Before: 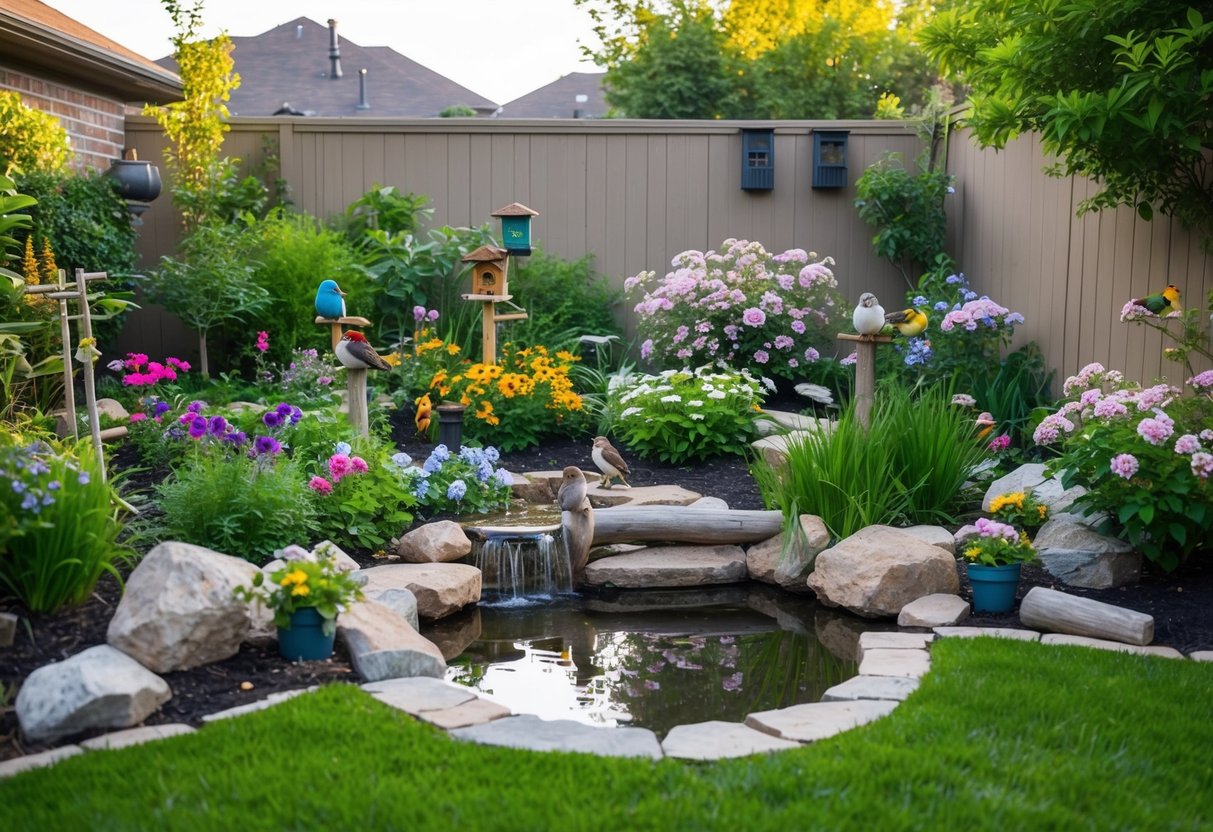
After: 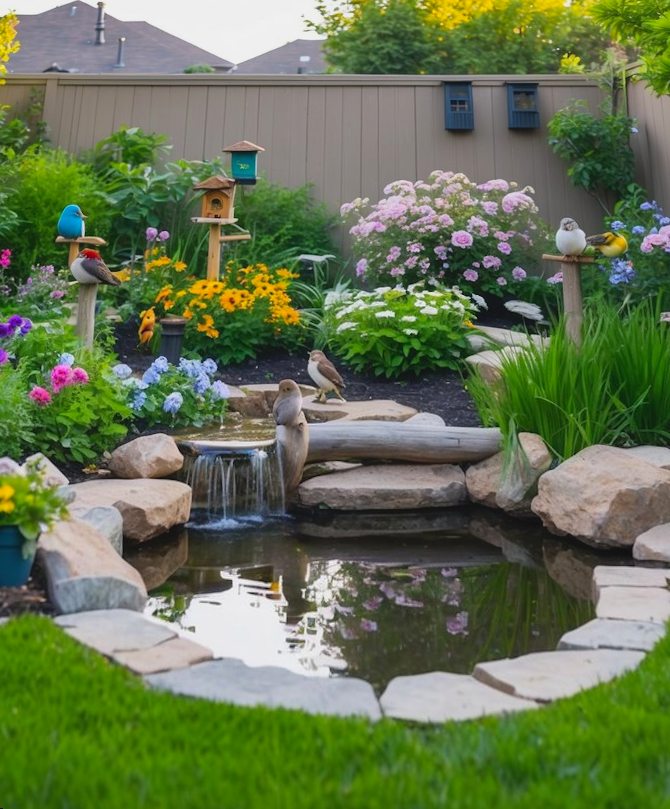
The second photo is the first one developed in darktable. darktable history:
rotate and perspective: rotation 0.72°, lens shift (vertical) -0.352, lens shift (horizontal) -0.051, crop left 0.152, crop right 0.859, crop top 0.019, crop bottom 0.964
crop and rotate: left 15.546%, right 17.787%
contrast brightness saturation: contrast -0.1, saturation -0.1
color contrast: green-magenta contrast 1.2, blue-yellow contrast 1.2
